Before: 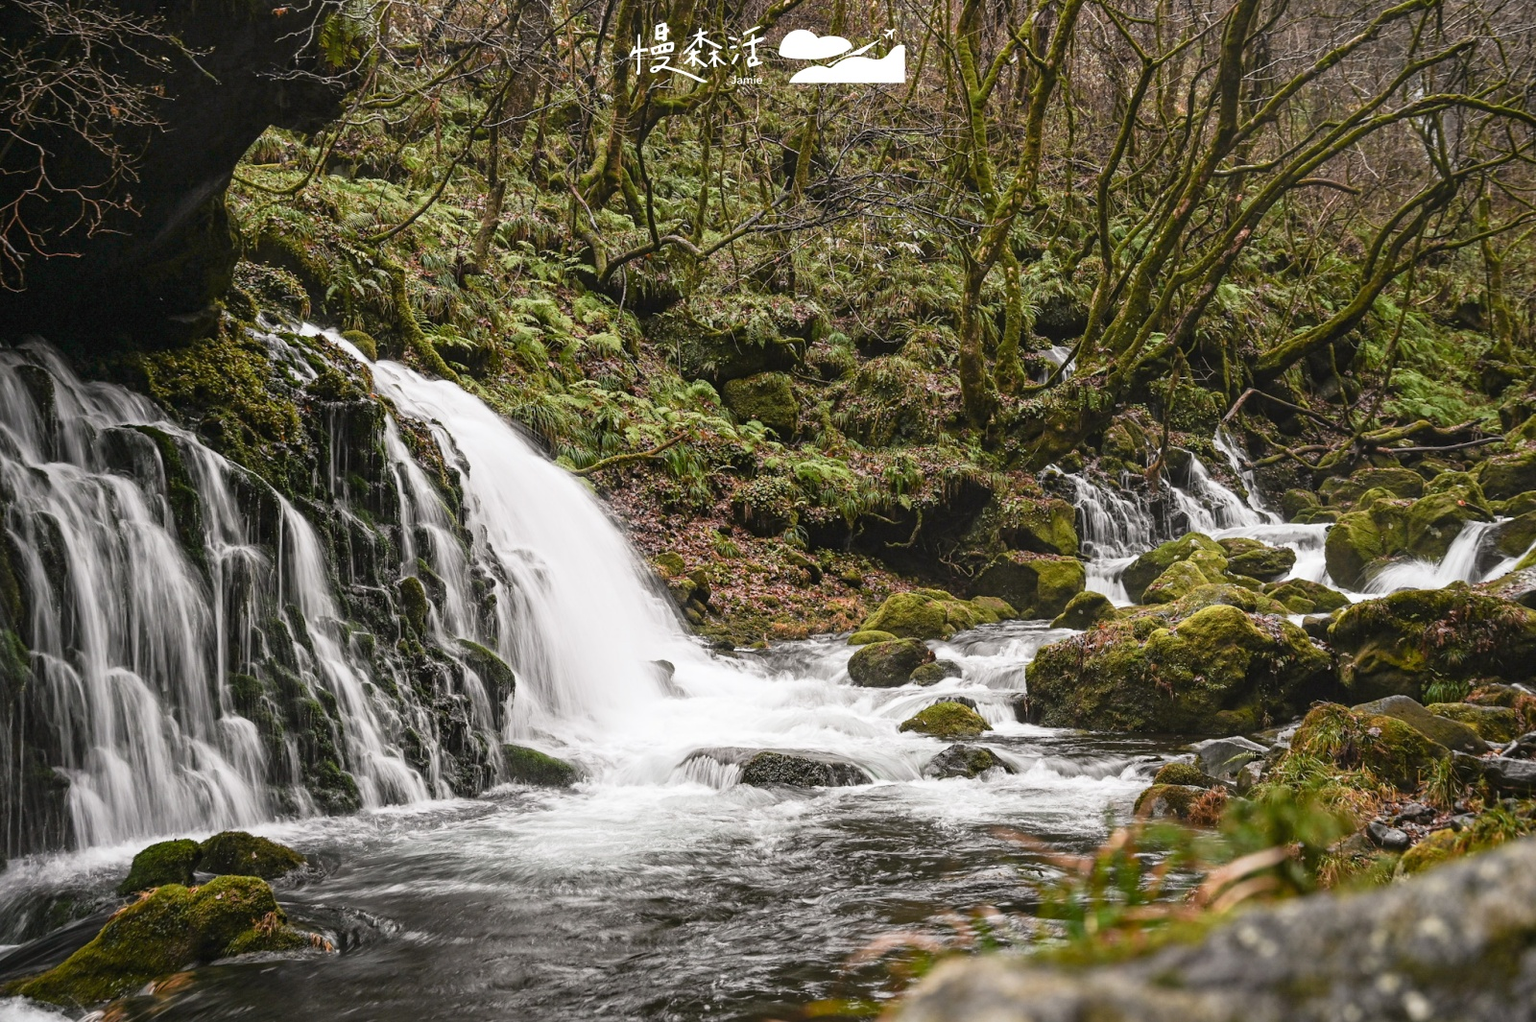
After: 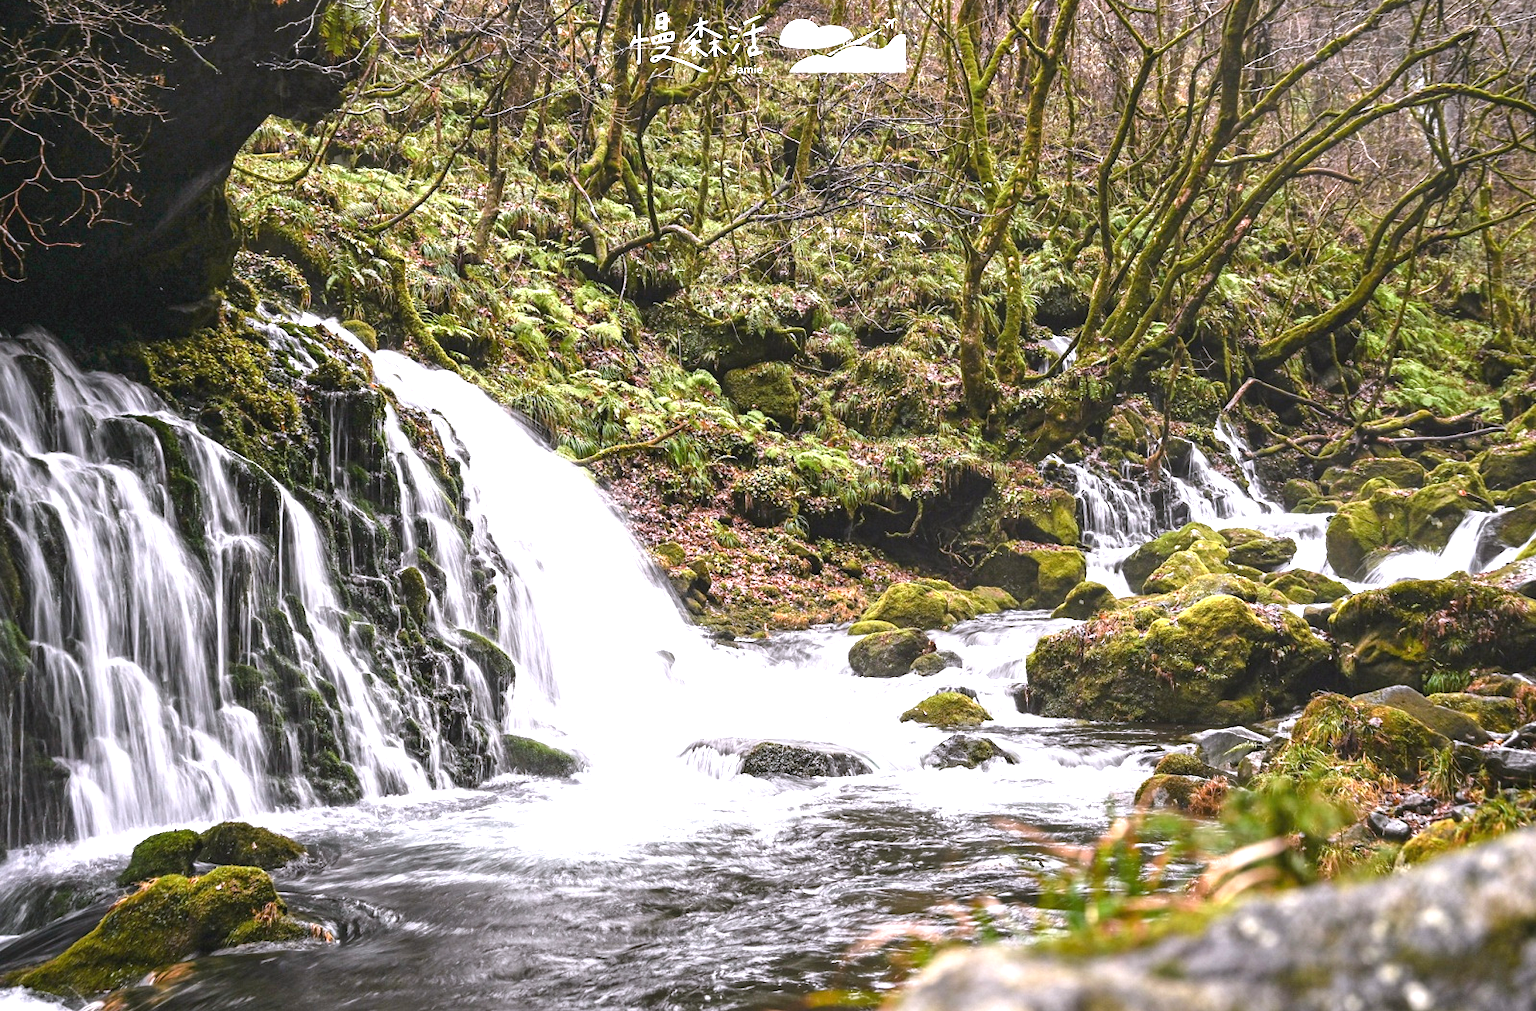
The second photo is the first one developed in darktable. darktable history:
crop: top 1.049%, right 0.001%
white balance: red 1.004, blue 1.096
exposure: black level correction 0, exposure 1.1 EV, compensate exposure bias true, compensate highlight preservation false
